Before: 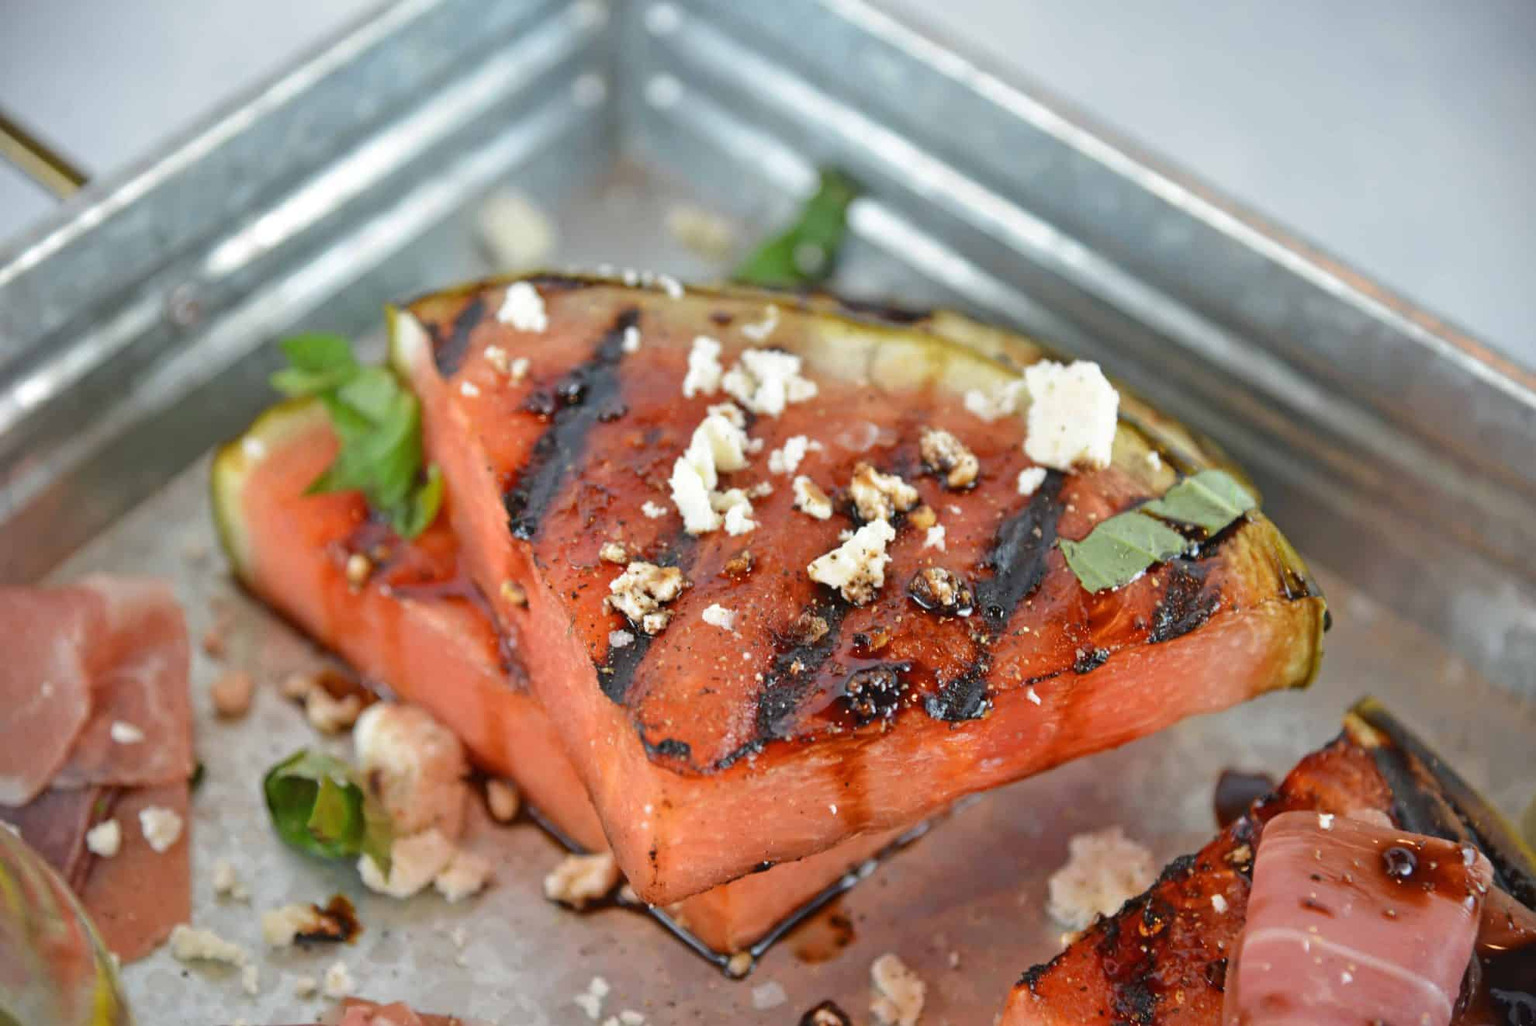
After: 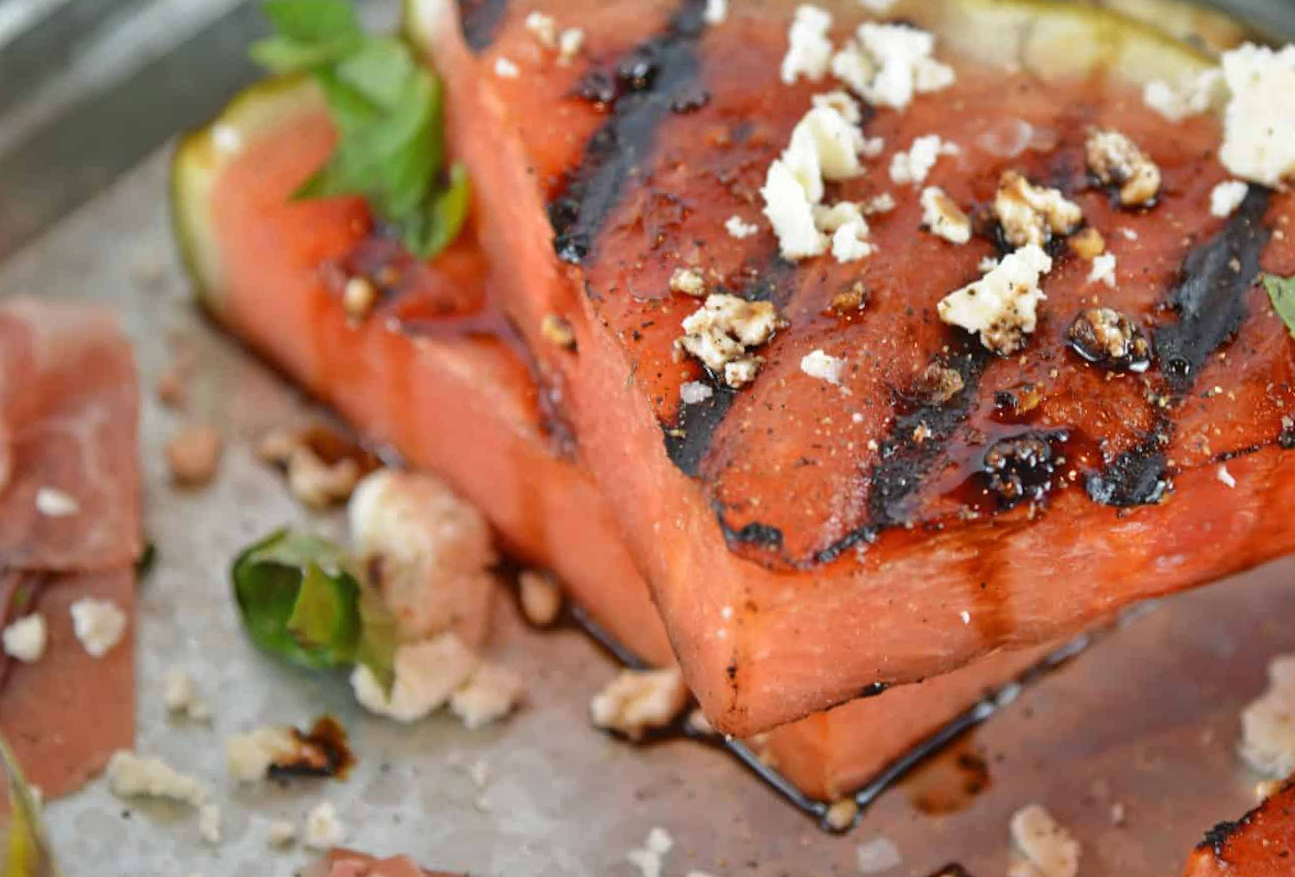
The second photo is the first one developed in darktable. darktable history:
crop and rotate: angle -1.02°, left 4.01%, top 31.859%, right 28.855%
